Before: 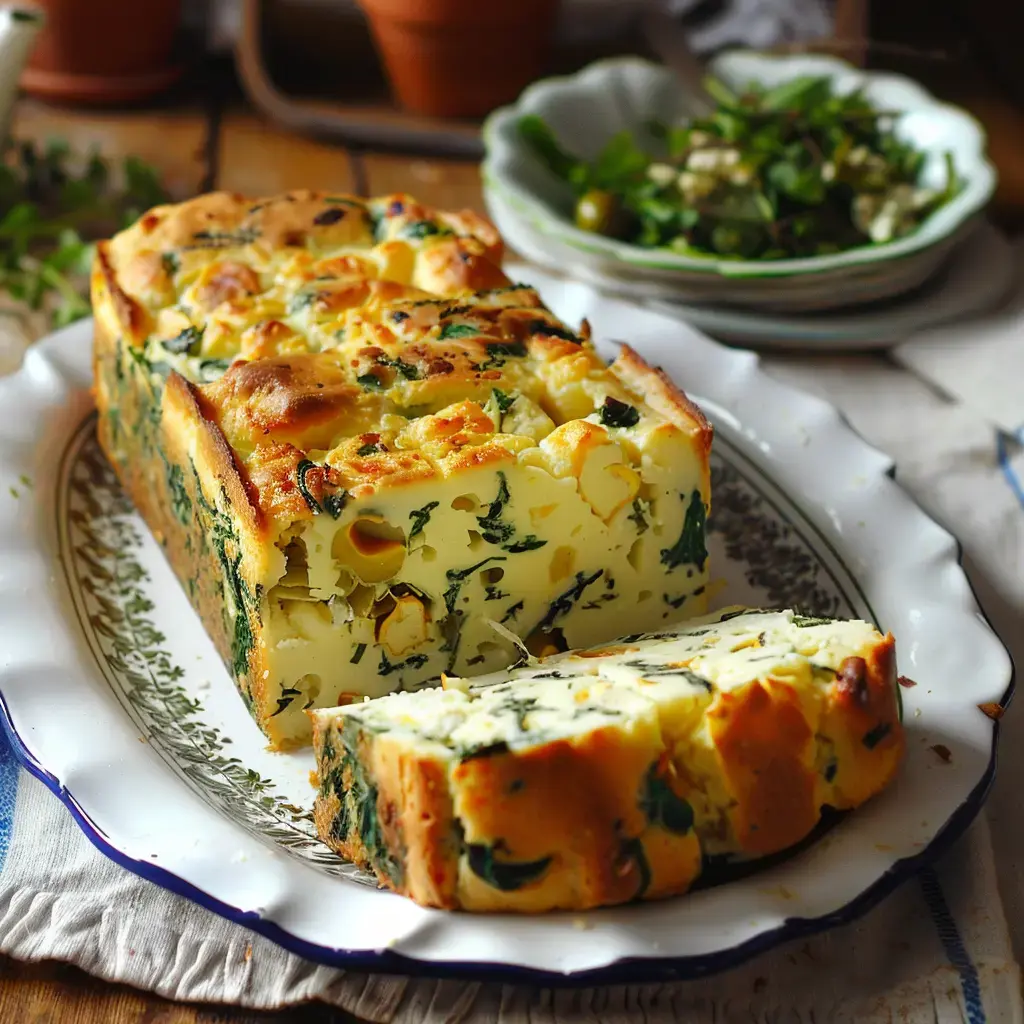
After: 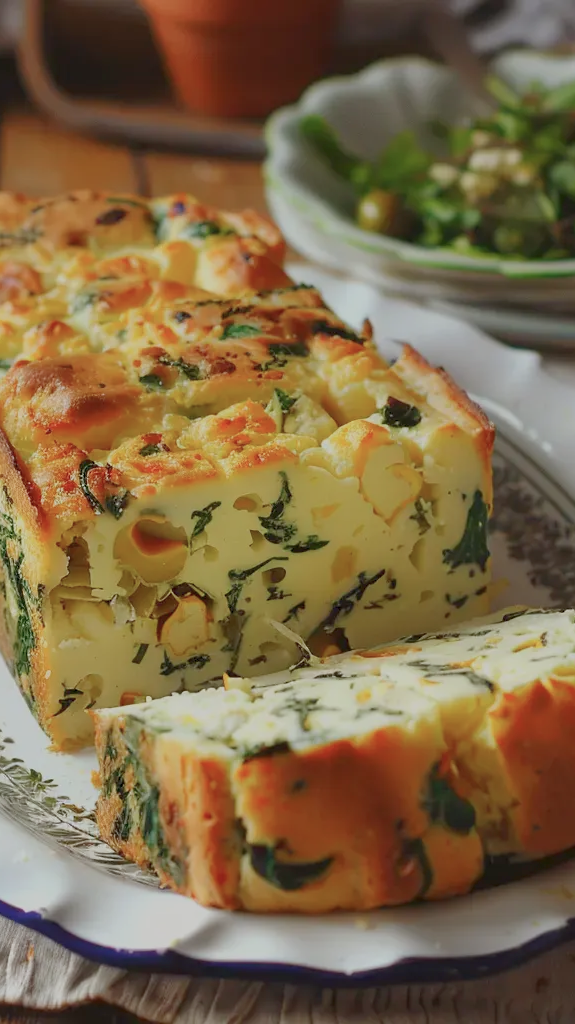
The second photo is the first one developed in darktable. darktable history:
crop: left 21.341%, right 22.489%
color balance rgb: power › chroma 0.708%, power › hue 60°, global offset › hue 172.45°, perceptual saturation grading › global saturation -12.59%, contrast -29.828%
contrast brightness saturation: saturation -0.055
